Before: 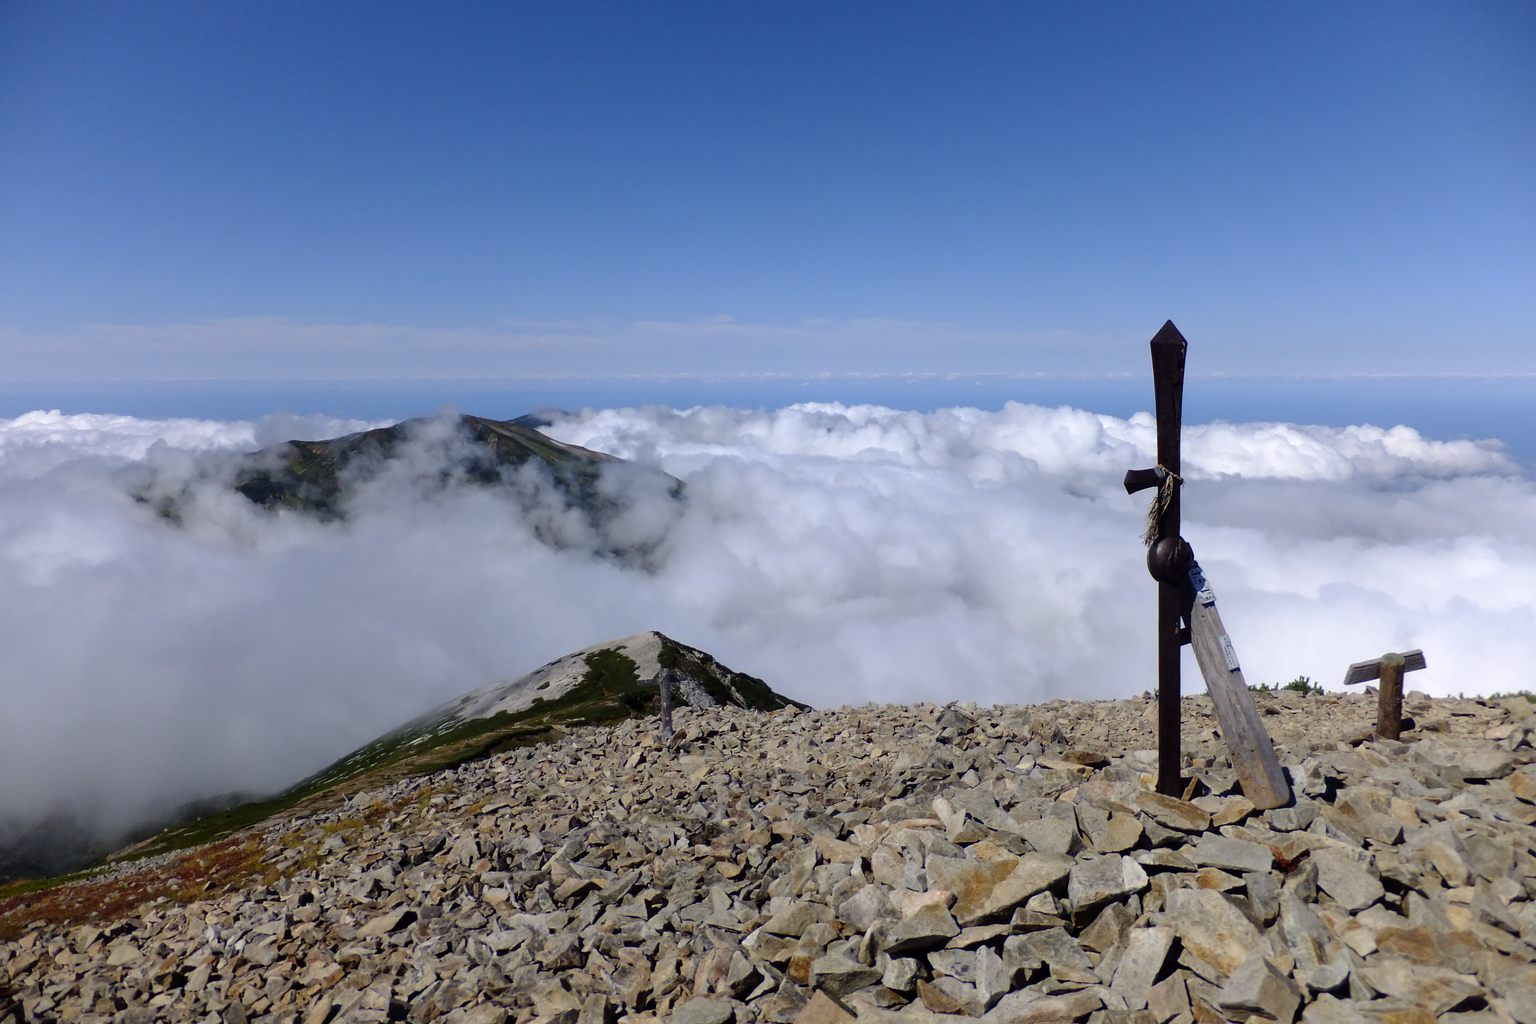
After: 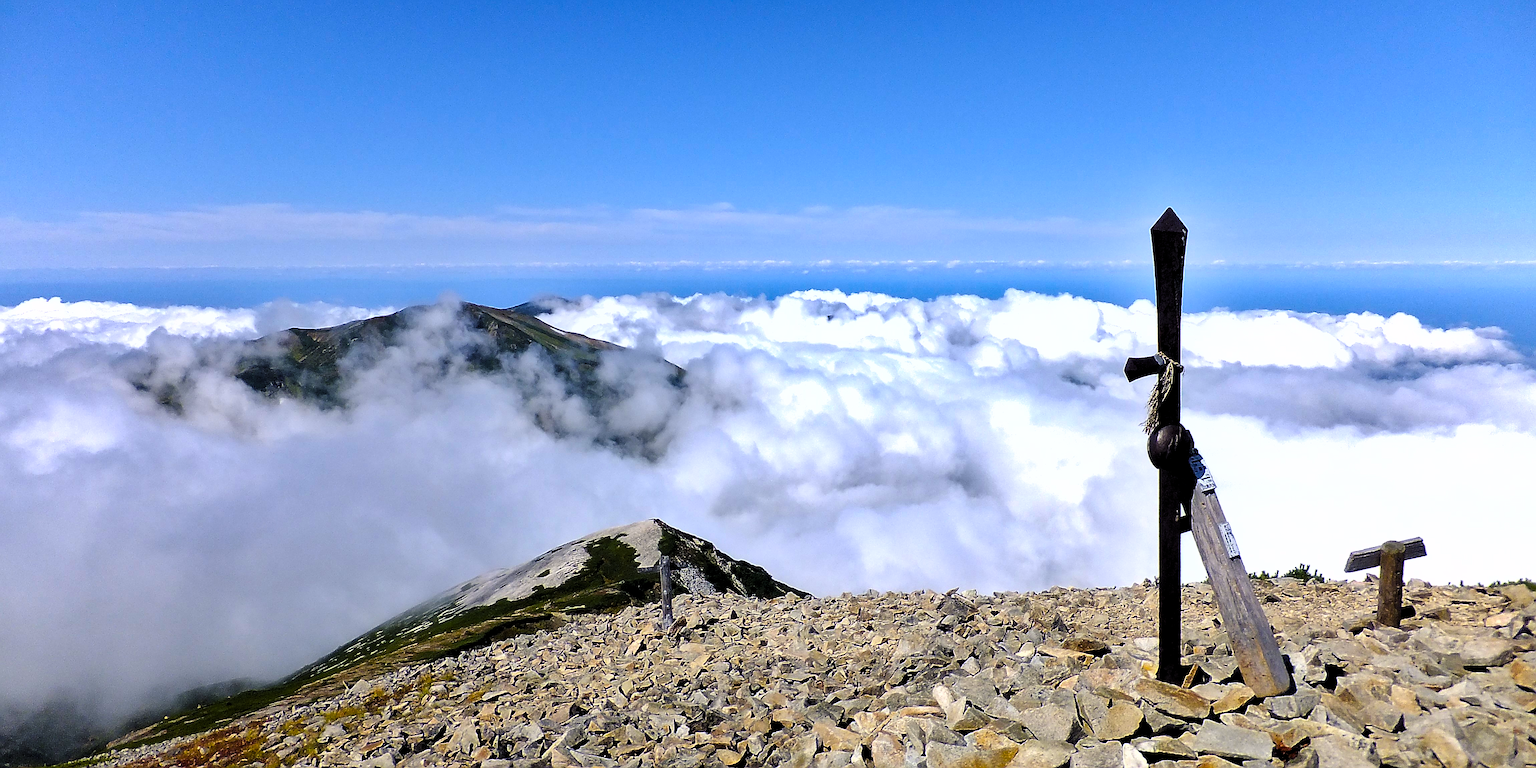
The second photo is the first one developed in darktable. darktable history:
exposure: exposure 0.563 EV, compensate highlight preservation false
levels: levels [0.062, 0.494, 0.925]
sharpen: amount 1.985
crop: top 11.015%, bottom 13.923%
shadows and highlights: shadows 39.29, highlights -53.8, low approximation 0.01, soften with gaussian
color balance rgb: shadows lift › chroma 2.002%, shadows lift › hue 222°, power › hue 309.71°, highlights gain › chroma 0.127%, highlights gain › hue 331.33°, perceptual saturation grading › global saturation 25.92%, global vibrance 20%
